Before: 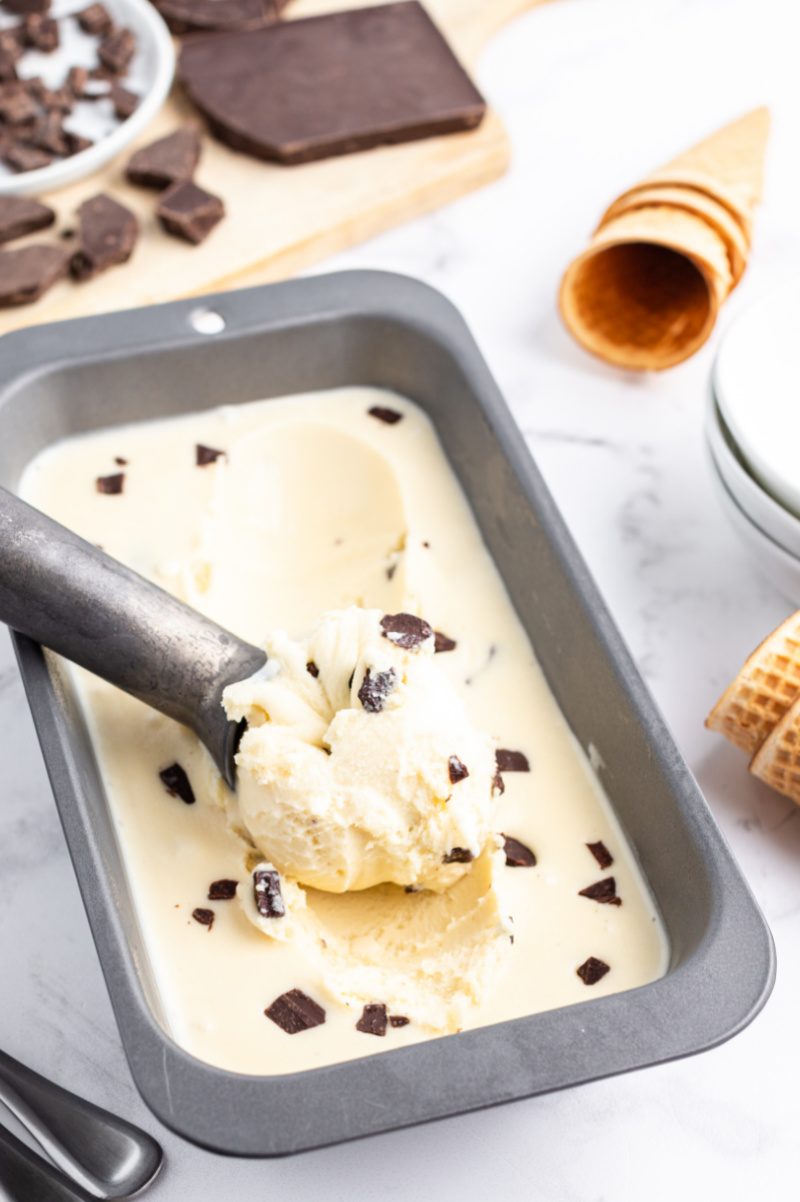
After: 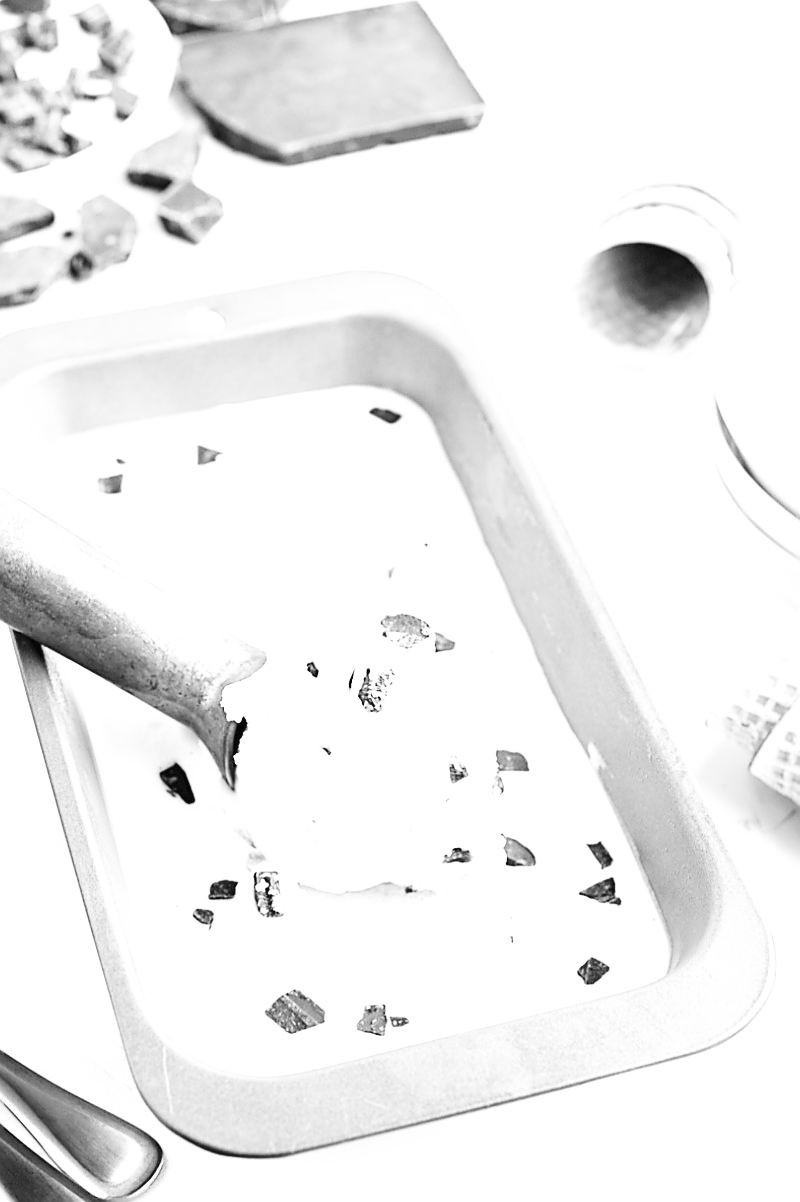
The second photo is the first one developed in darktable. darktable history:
base curve: curves: ch0 [(0, 0.003) (0.001, 0.002) (0.006, 0.004) (0.02, 0.022) (0.048, 0.086) (0.094, 0.234) (0.162, 0.431) (0.258, 0.629) (0.385, 0.8) (0.548, 0.918) (0.751, 0.988) (1, 1)], preserve colors none
sharpen: radius 1.424, amount 1.267, threshold 0.654
color calibration: output gray [0.714, 0.278, 0, 0], illuminant as shot in camera, x 0.358, y 0.373, temperature 4628.91 K
exposure: black level correction 0, exposure 1 EV, compensate exposure bias true, compensate highlight preservation false
shadows and highlights: radius 334.24, shadows 63.81, highlights 6.13, compress 87.75%, soften with gaussian
